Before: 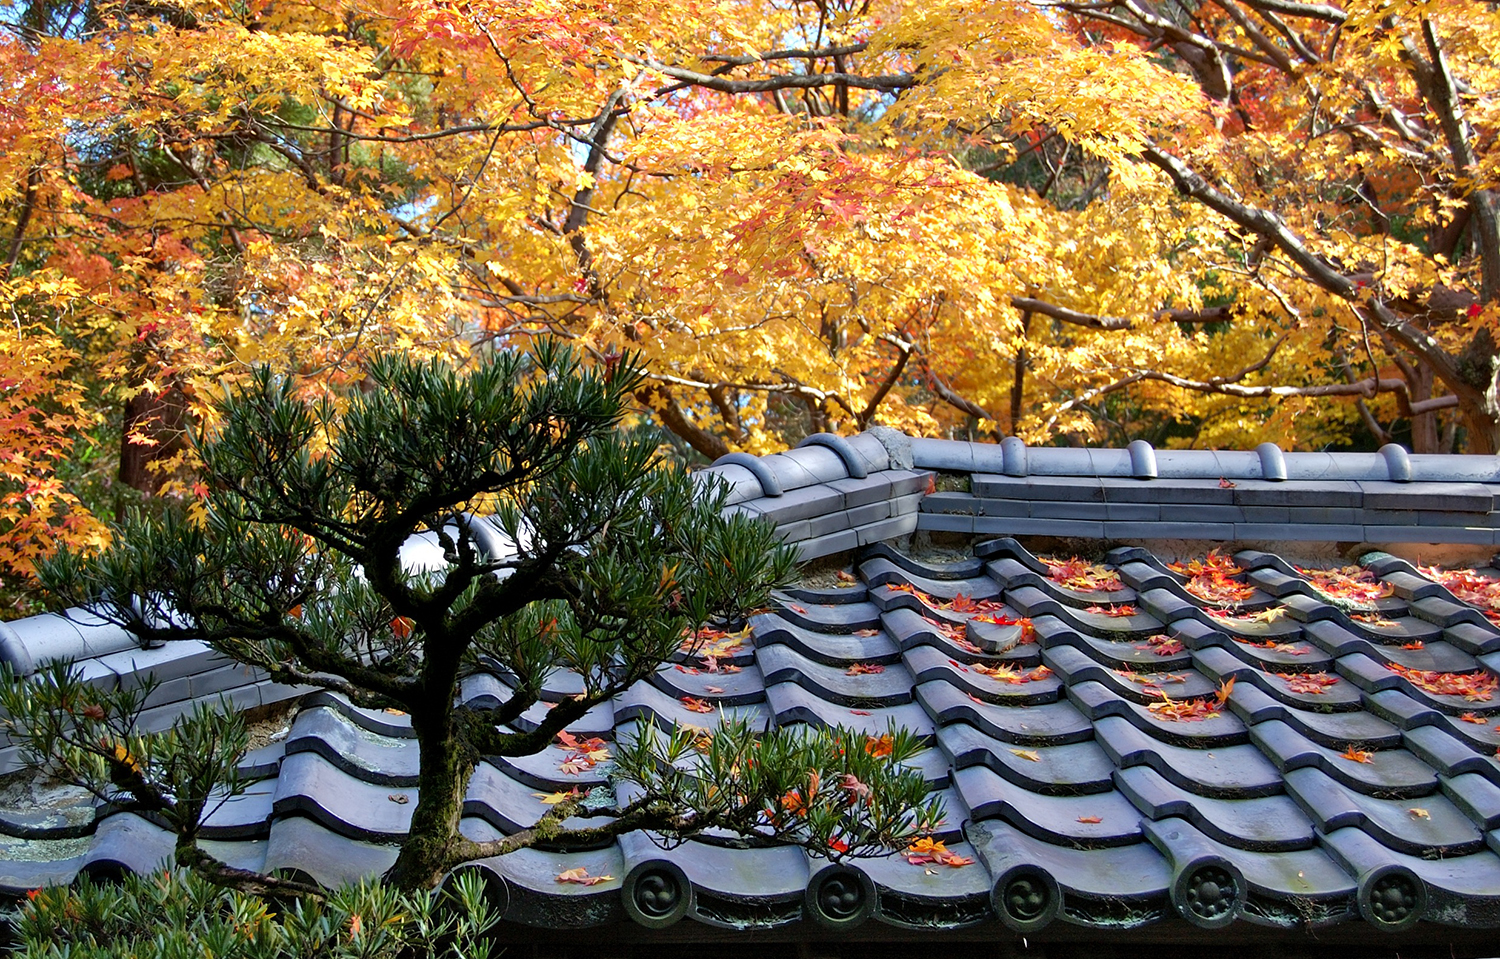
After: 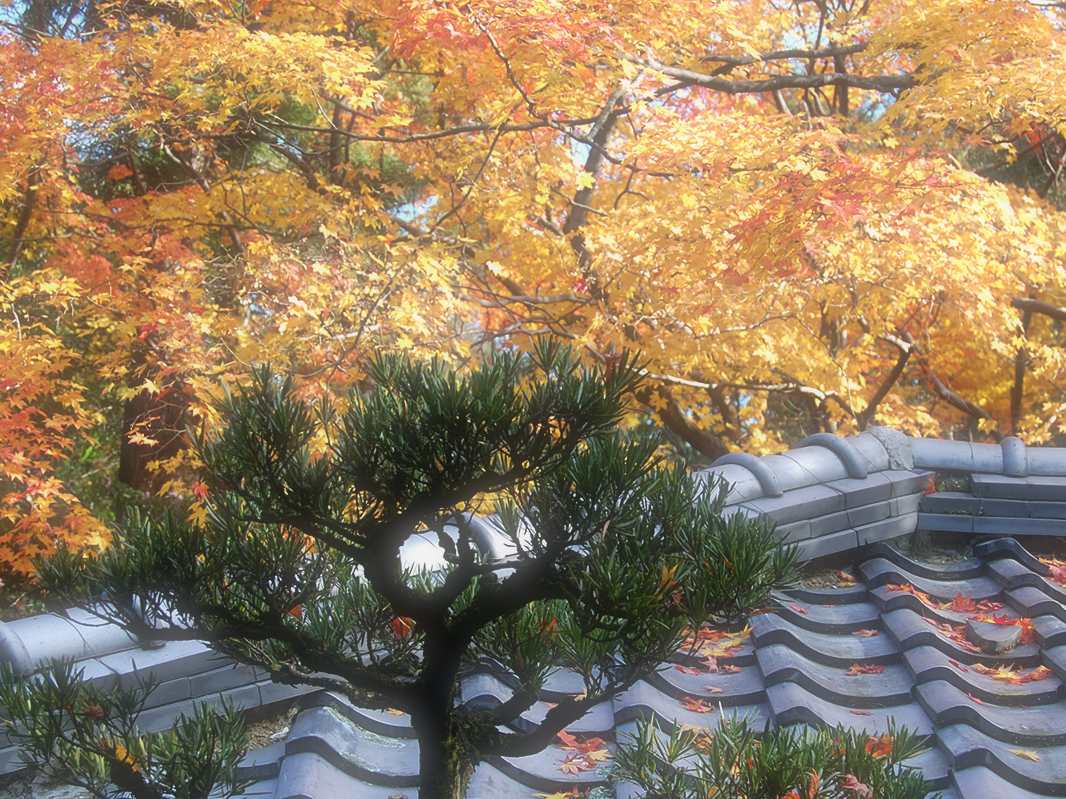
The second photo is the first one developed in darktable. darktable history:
crop: right 28.885%, bottom 16.626%
soften: size 60.24%, saturation 65.46%, brightness 0.506 EV, mix 25.7%
